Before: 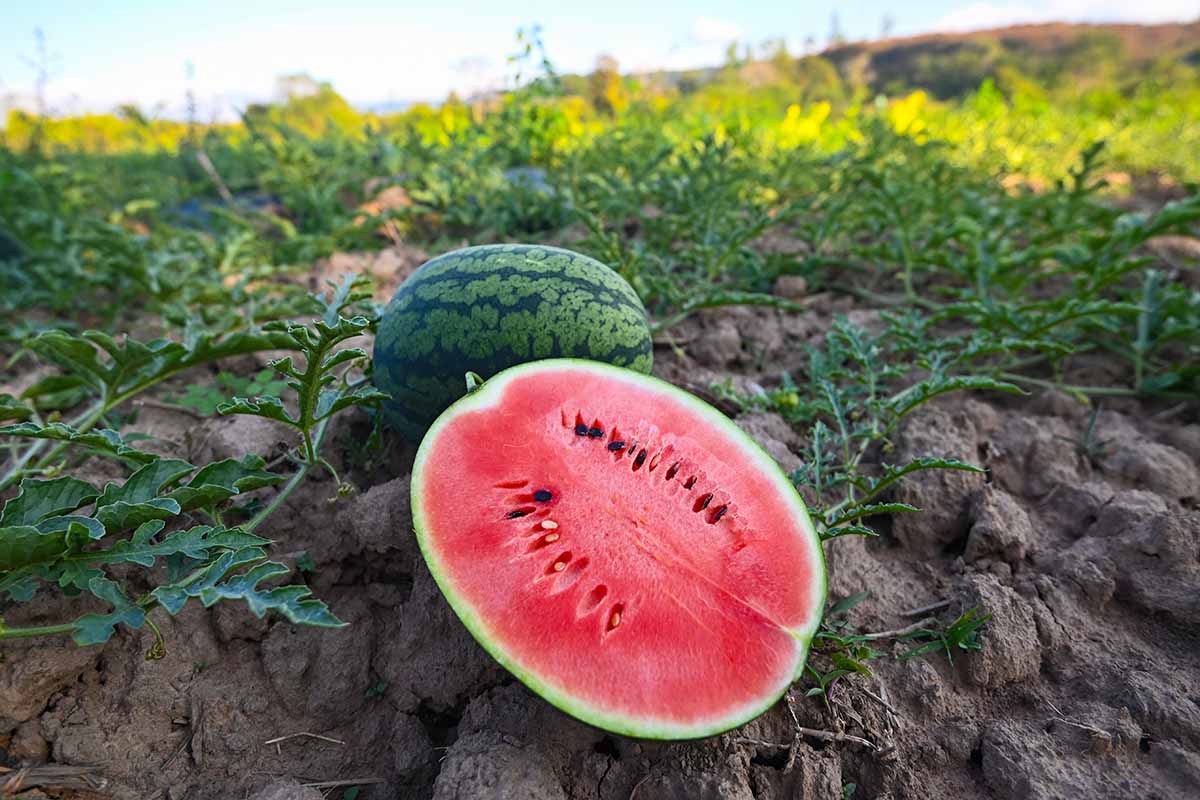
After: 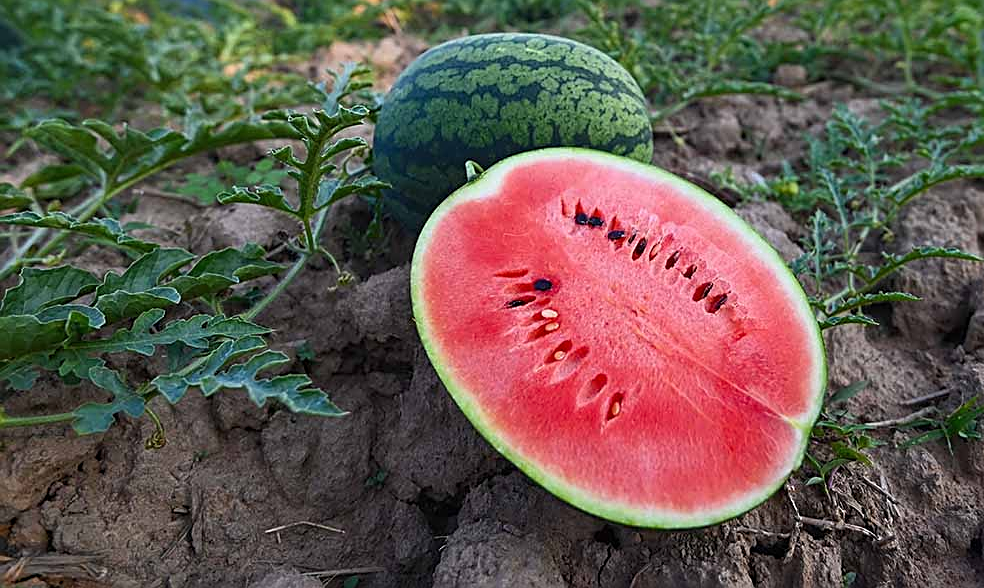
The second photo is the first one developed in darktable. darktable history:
sharpen: on, module defaults
crop: top 26.467%, right 17.99%
